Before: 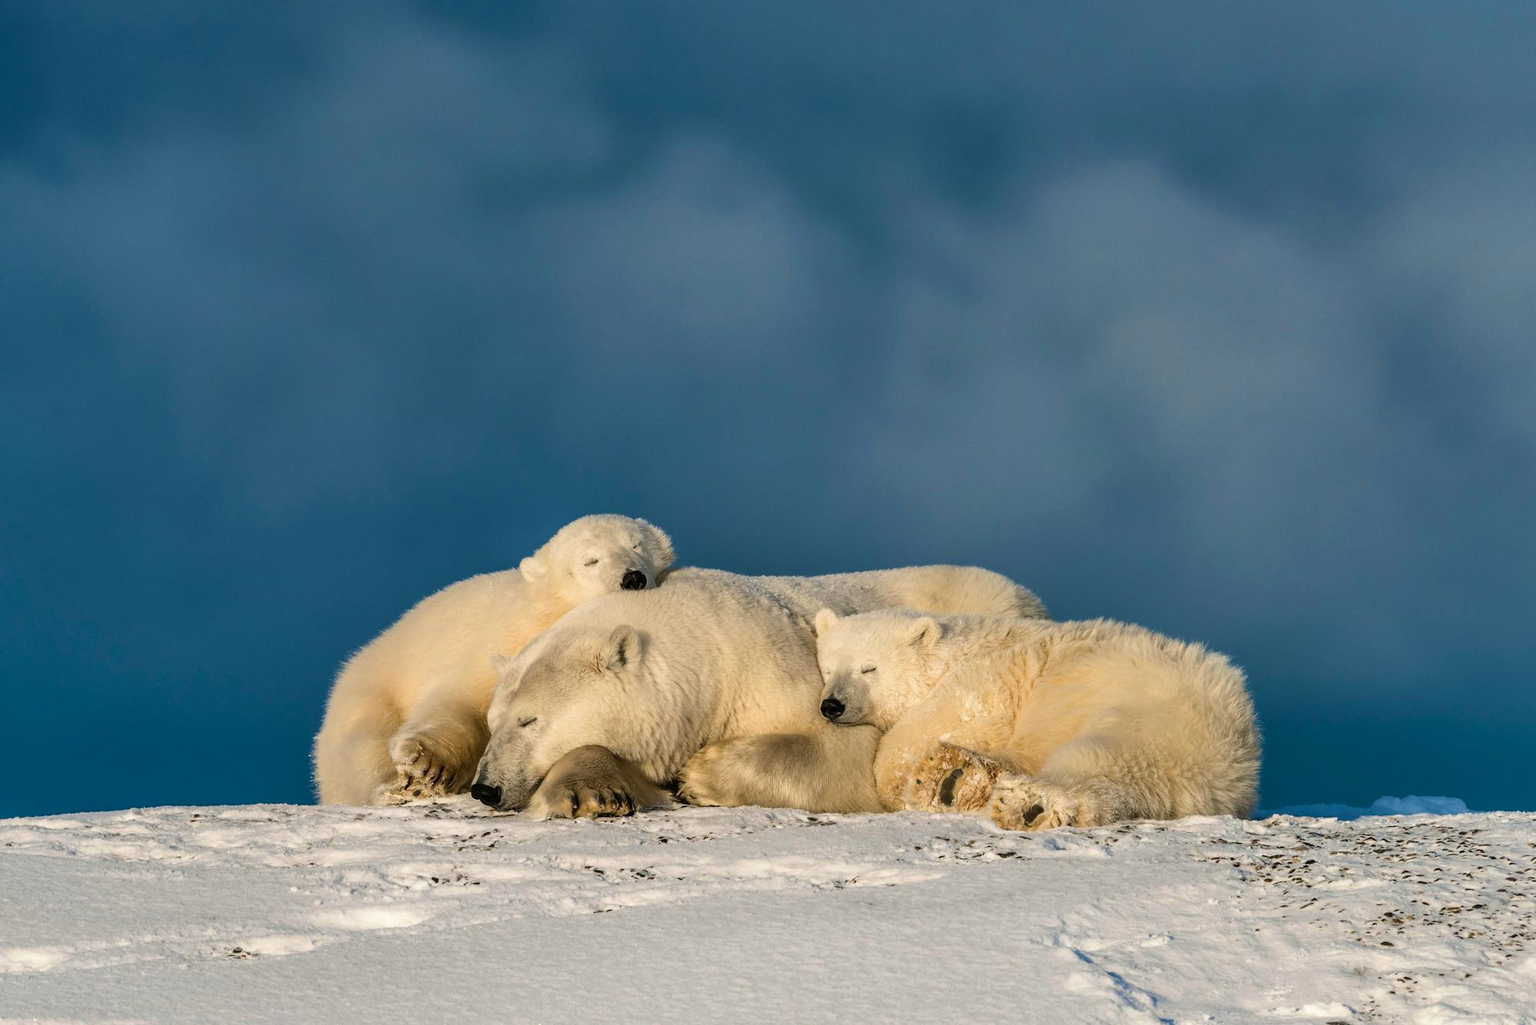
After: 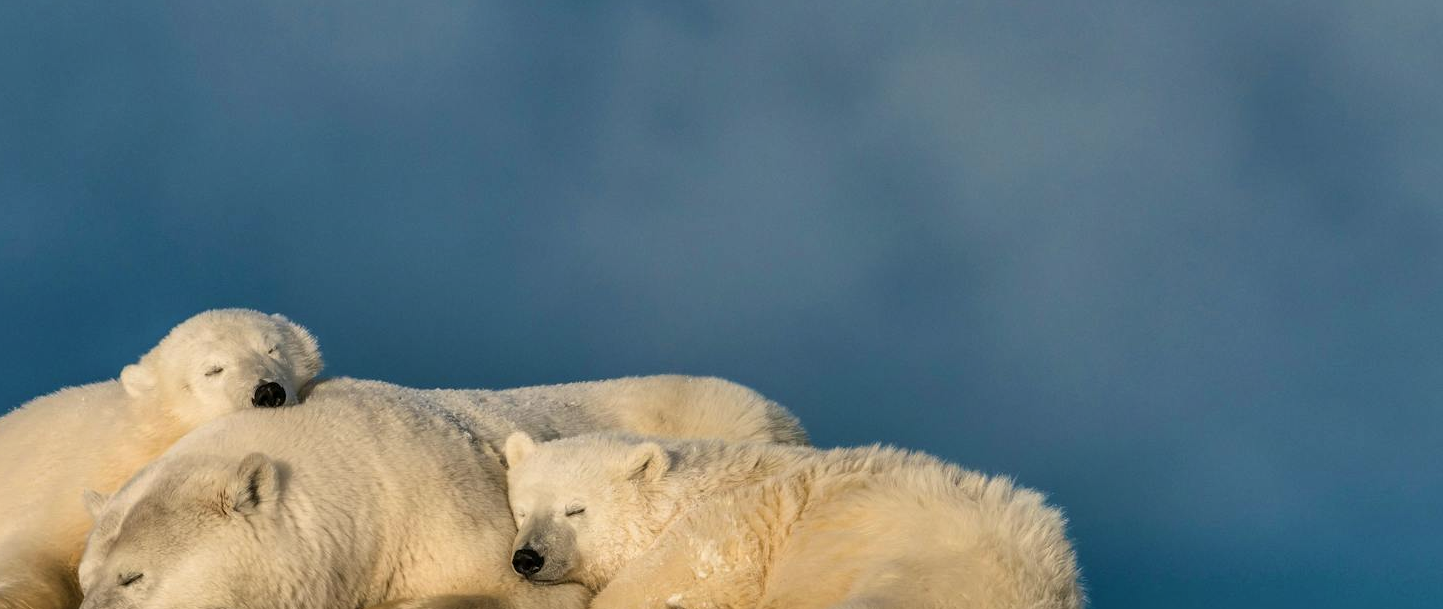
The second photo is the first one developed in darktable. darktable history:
crop and rotate: left 27.826%, top 27.055%, bottom 27.326%
shadows and highlights: shadows 58.59, soften with gaussian
contrast brightness saturation: saturation -0.06
